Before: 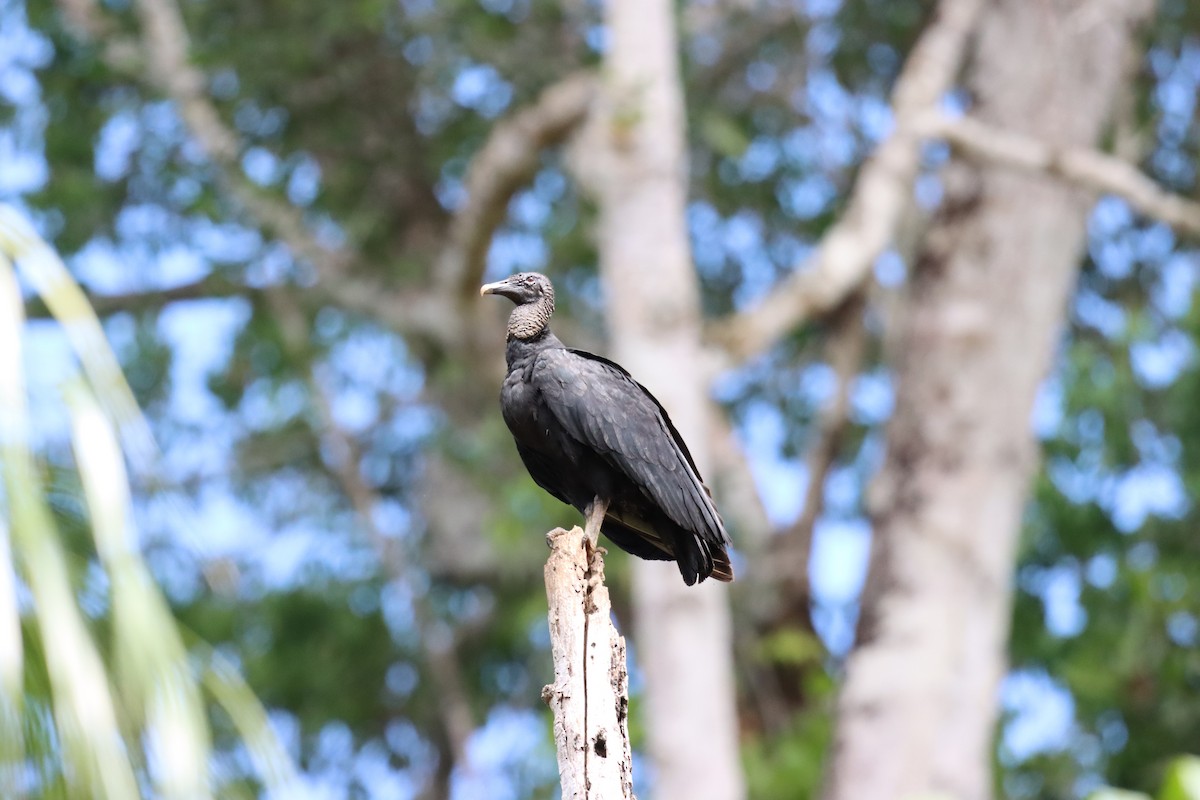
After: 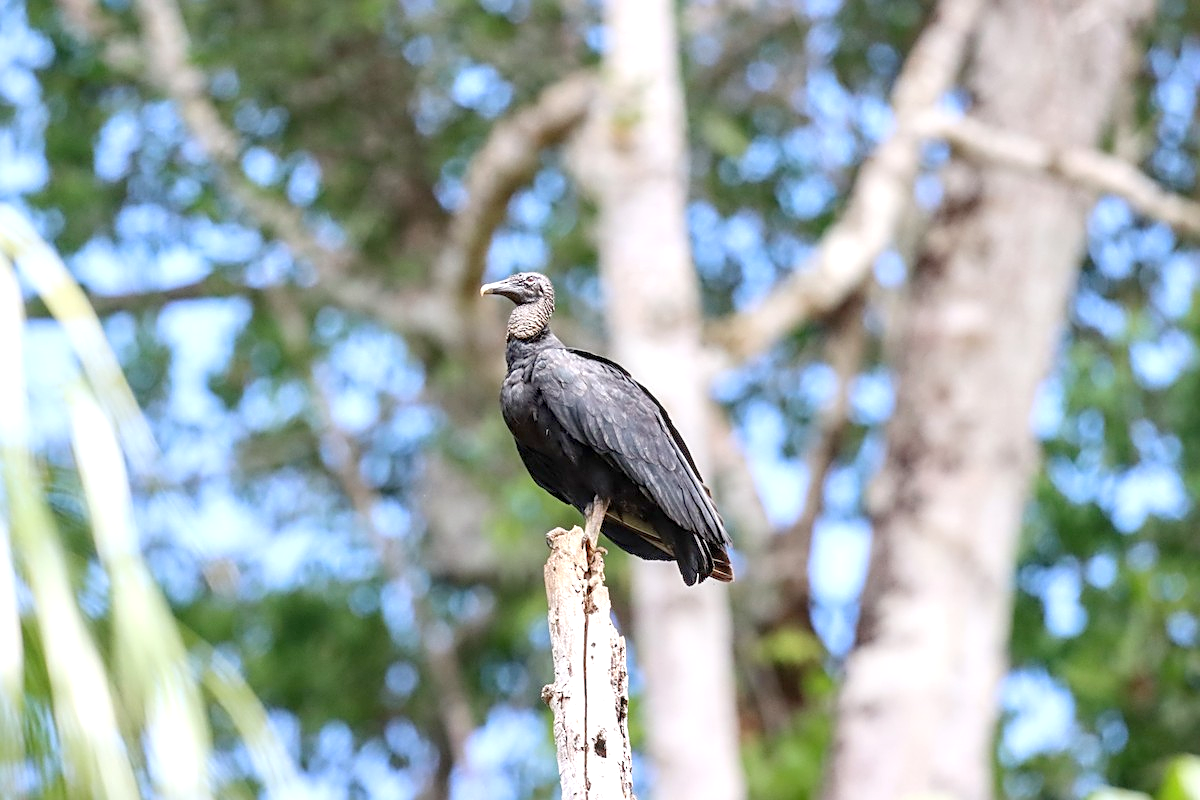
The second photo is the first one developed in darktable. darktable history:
local contrast: detail 142%
levels: levels [0, 0.43, 0.984]
sharpen: on, module defaults
